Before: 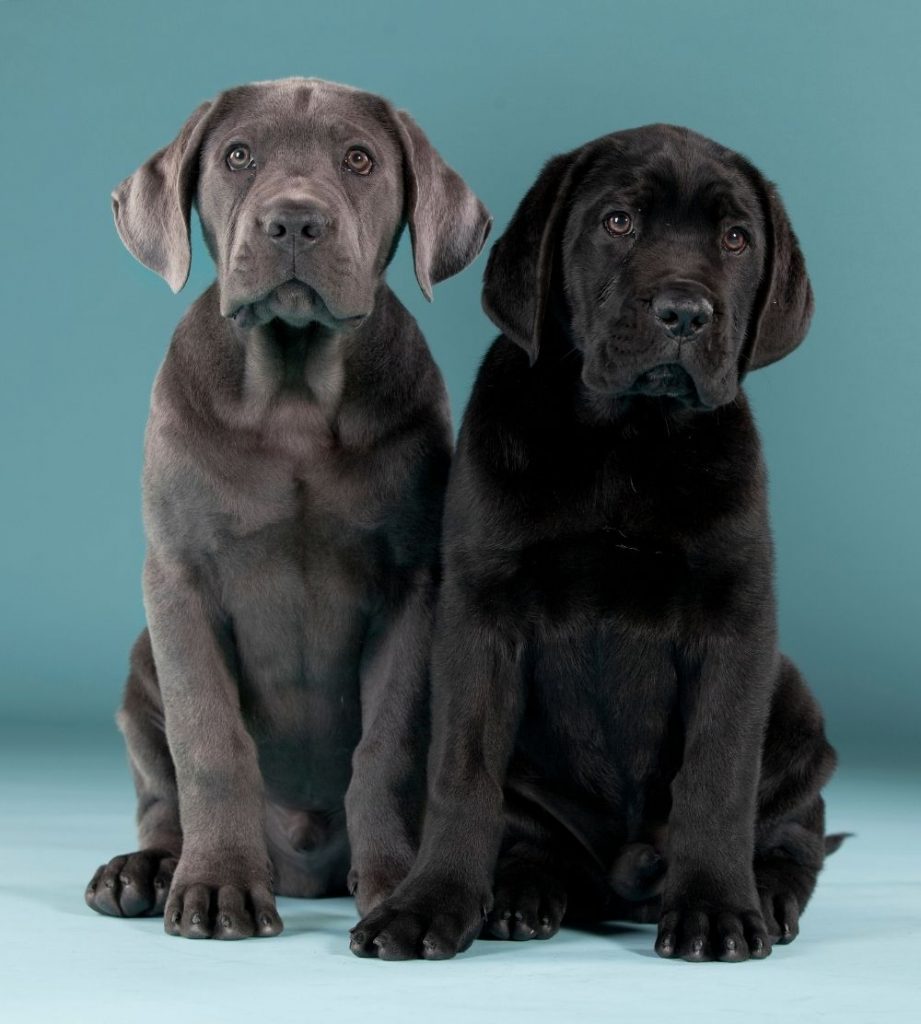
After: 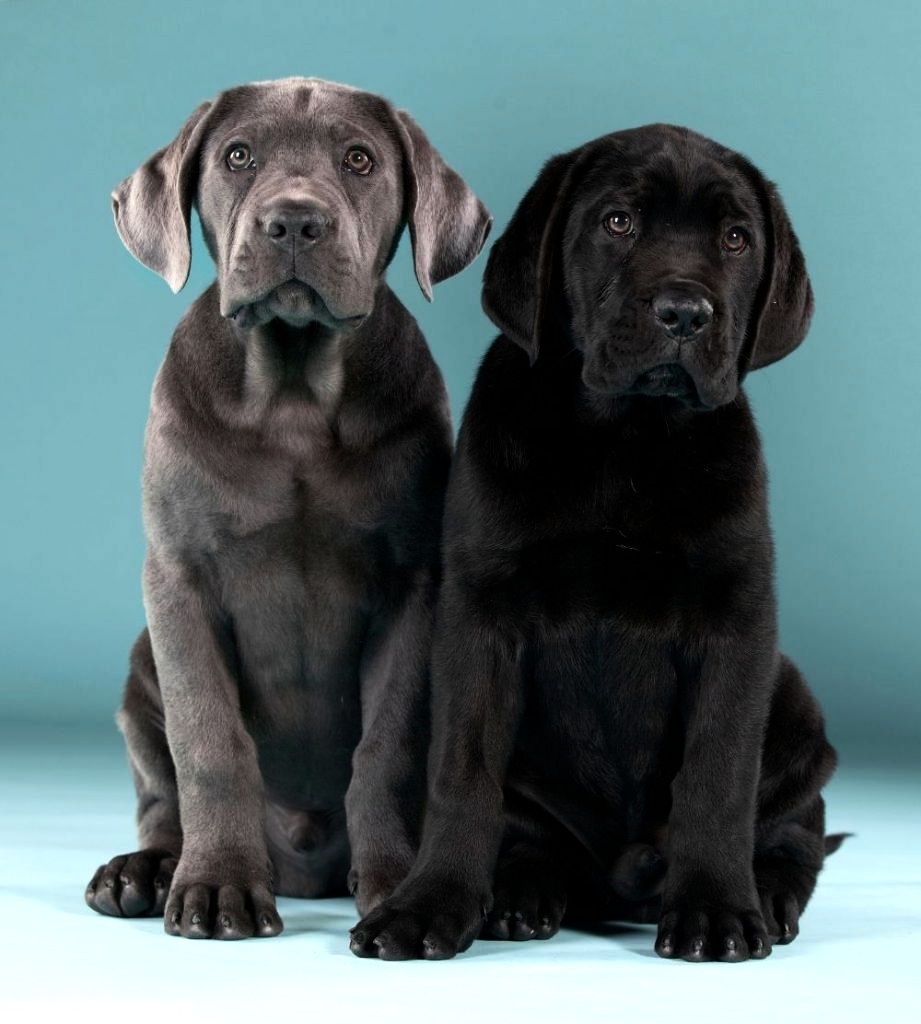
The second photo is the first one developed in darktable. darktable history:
tone equalizer: -8 EV -0.788 EV, -7 EV -0.69 EV, -6 EV -0.635 EV, -5 EV -0.413 EV, -3 EV 0.397 EV, -2 EV 0.6 EV, -1 EV 0.689 EV, +0 EV 0.748 EV, edges refinement/feathering 500, mask exposure compensation -1.57 EV, preserve details no
